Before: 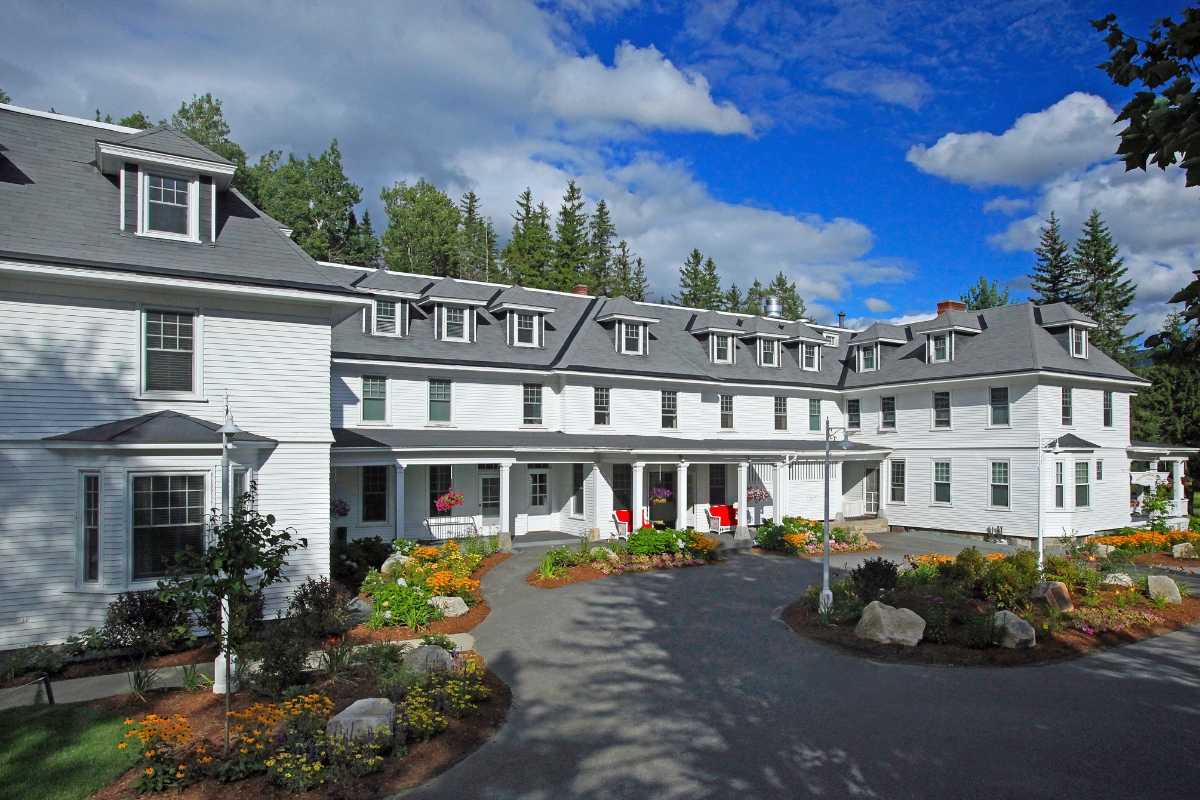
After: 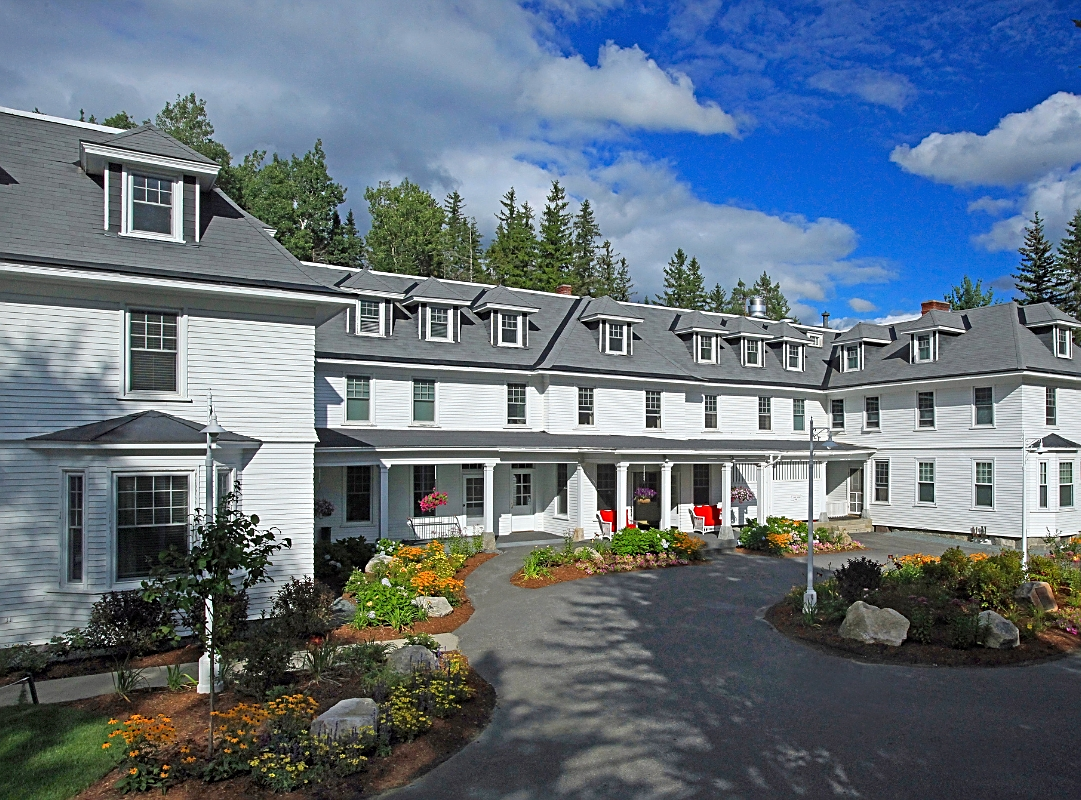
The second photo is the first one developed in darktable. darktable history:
tone equalizer: edges refinement/feathering 500, mask exposure compensation -1.57 EV, preserve details no
sharpen: on, module defaults
crop and rotate: left 1.387%, right 8.514%
exposure: compensate highlight preservation false
